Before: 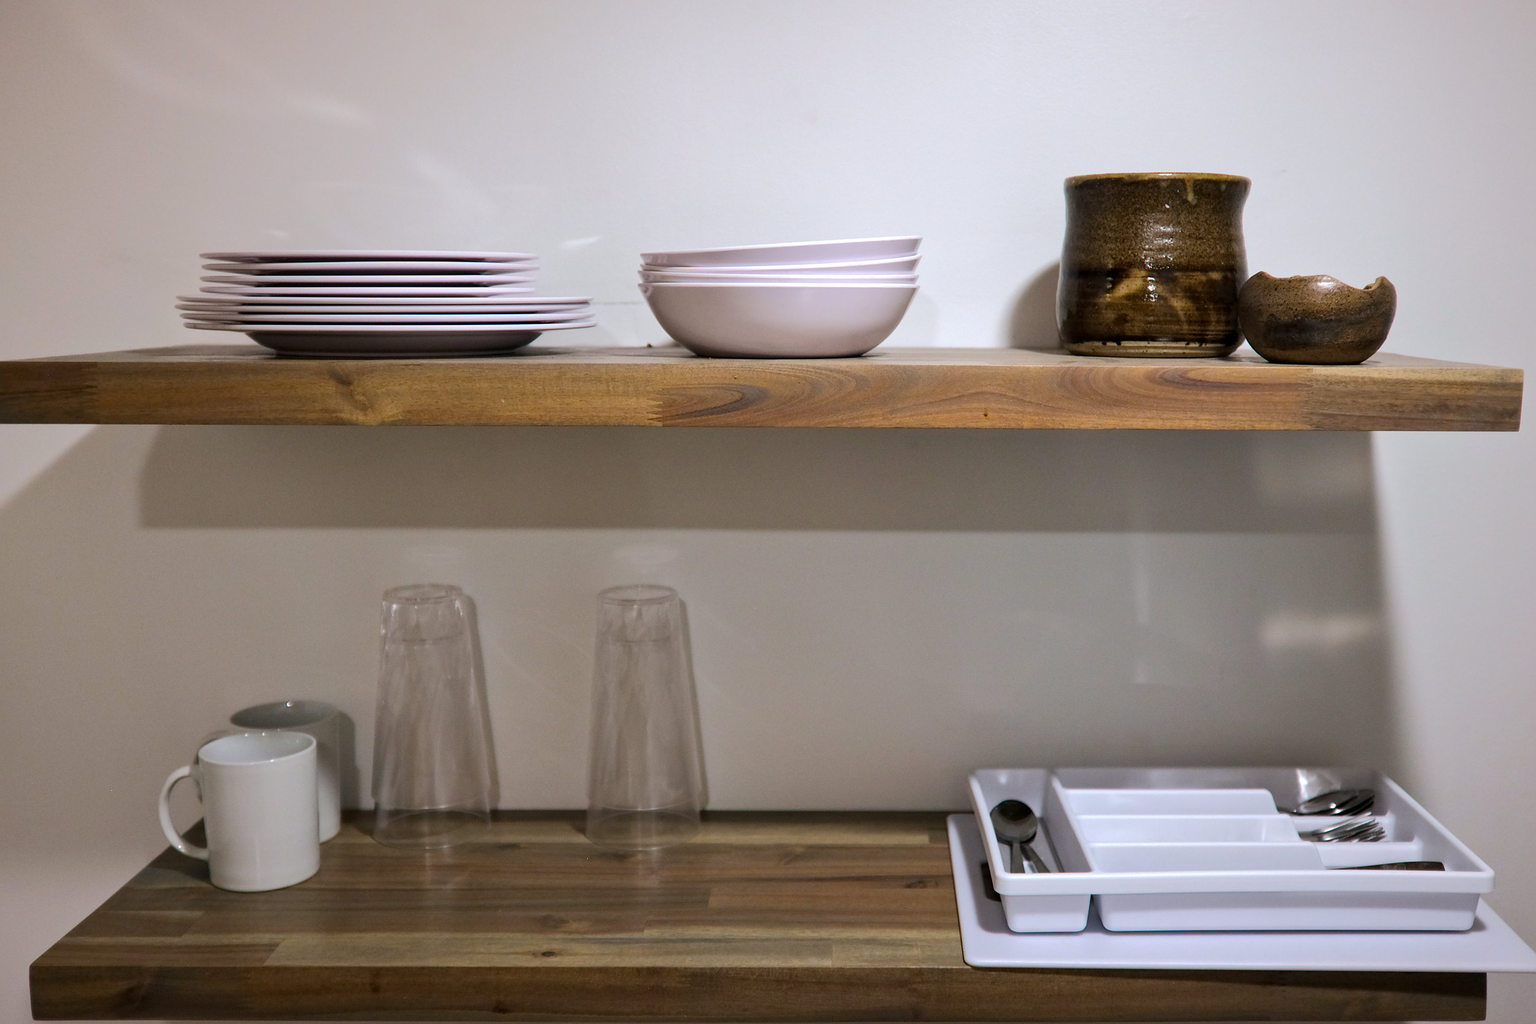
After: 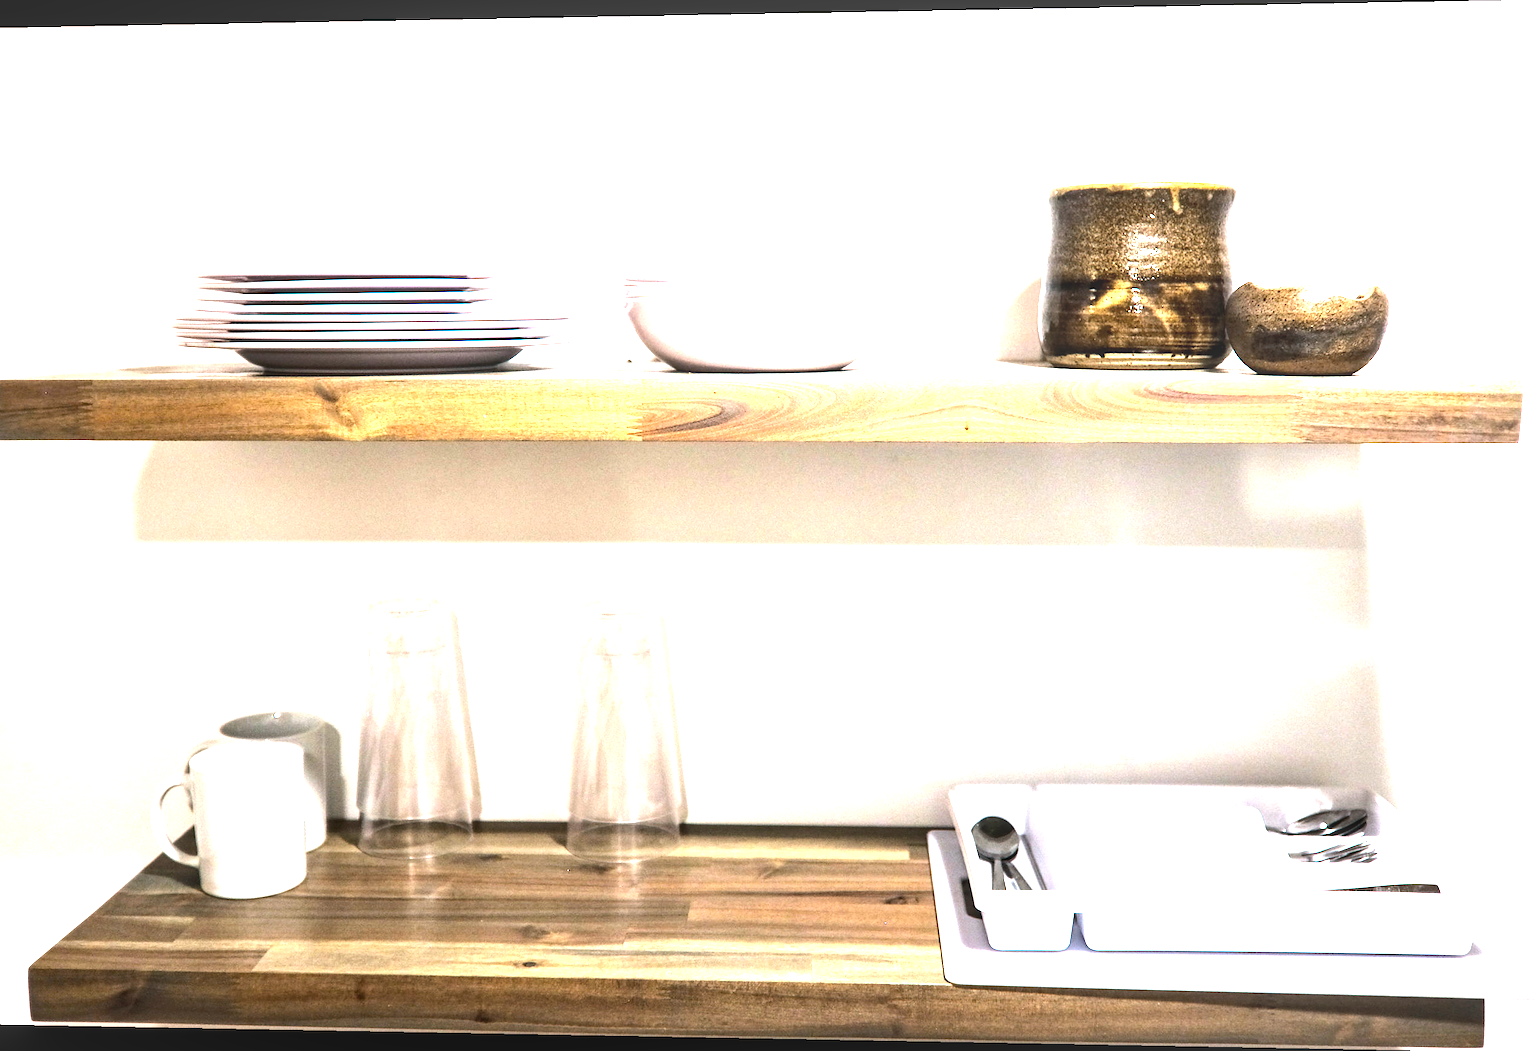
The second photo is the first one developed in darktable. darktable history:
rotate and perspective: lens shift (horizontal) -0.055, automatic cropping off
local contrast: on, module defaults
tone equalizer: -8 EV -1.08 EV, -7 EV -1.01 EV, -6 EV -0.867 EV, -5 EV -0.578 EV, -3 EV 0.578 EV, -2 EV 0.867 EV, -1 EV 1.01 EV, +0 EV 1.08 EV, edges refinement/feathering 500, mask exposure compensation -1.57 EV, preserve details no
exposure: black level correction 0, exposure 0.7 EV, compensate exposure bias true, compensate highlight preservation false
